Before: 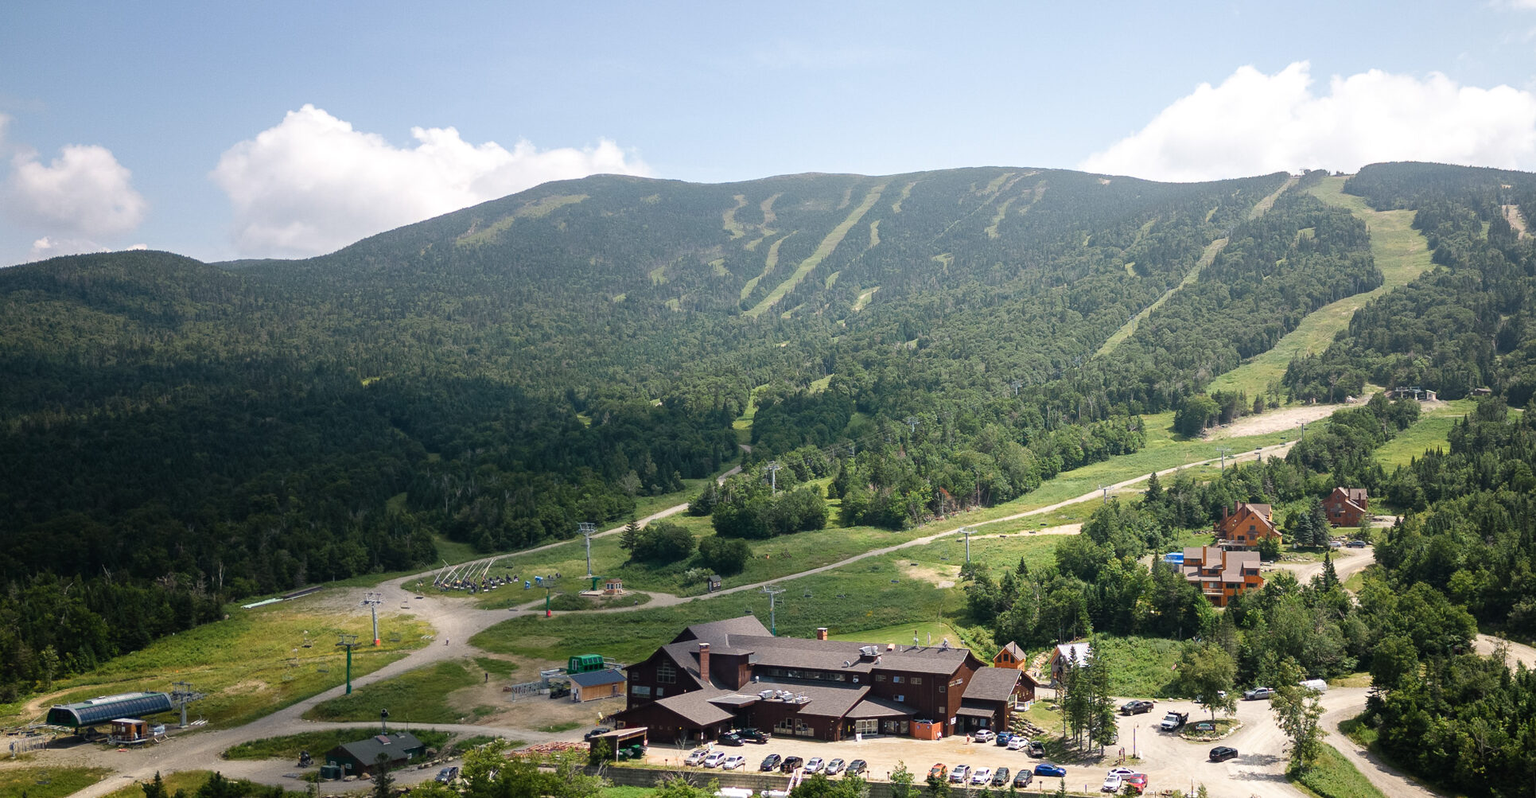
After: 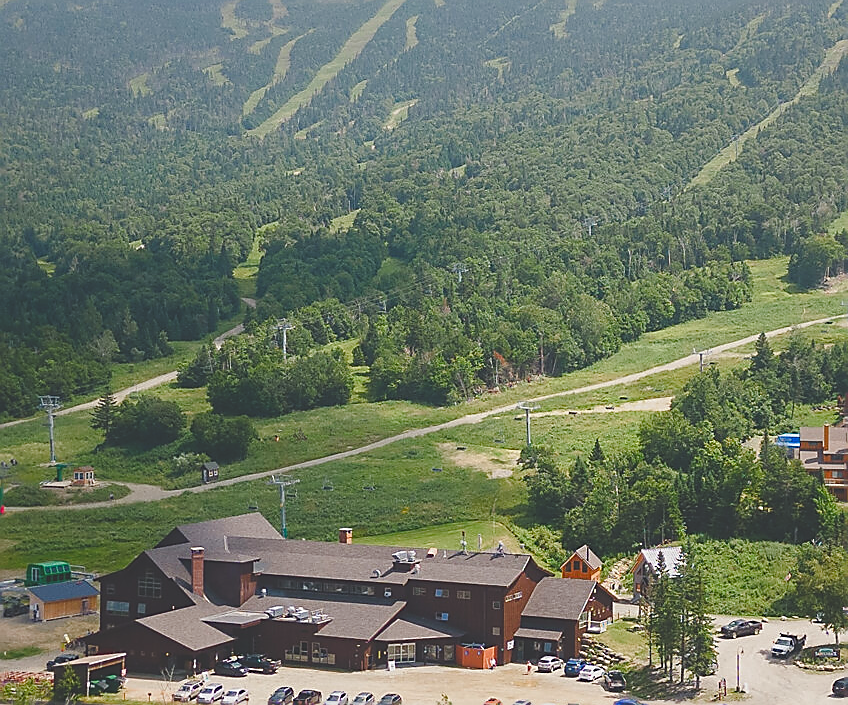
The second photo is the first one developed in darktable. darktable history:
exposure: black level correction -0.025, exposure -0.12 EV, compensate highlight preservation false
color balance rgb: perceptual saturation grading › global saturation -0.001%, perceptual saturation grading › highlights -17.112%, perceptual saturation grading › mid-tones 33.456%, perceptual saturation grading › shadows 50.441%, perceptual brilliance grading › global brilliance 2.919%, perceptual brilliance grading › highlights -3.112%, perceptual brilliance grading › shadows 2.802%, contrast -10.211%
sharpen: radius 1.358, amount 1.233, threshold 0.831
crop: left 35.664%, top 26.059%, right 19.952%, bottom 3.372%
